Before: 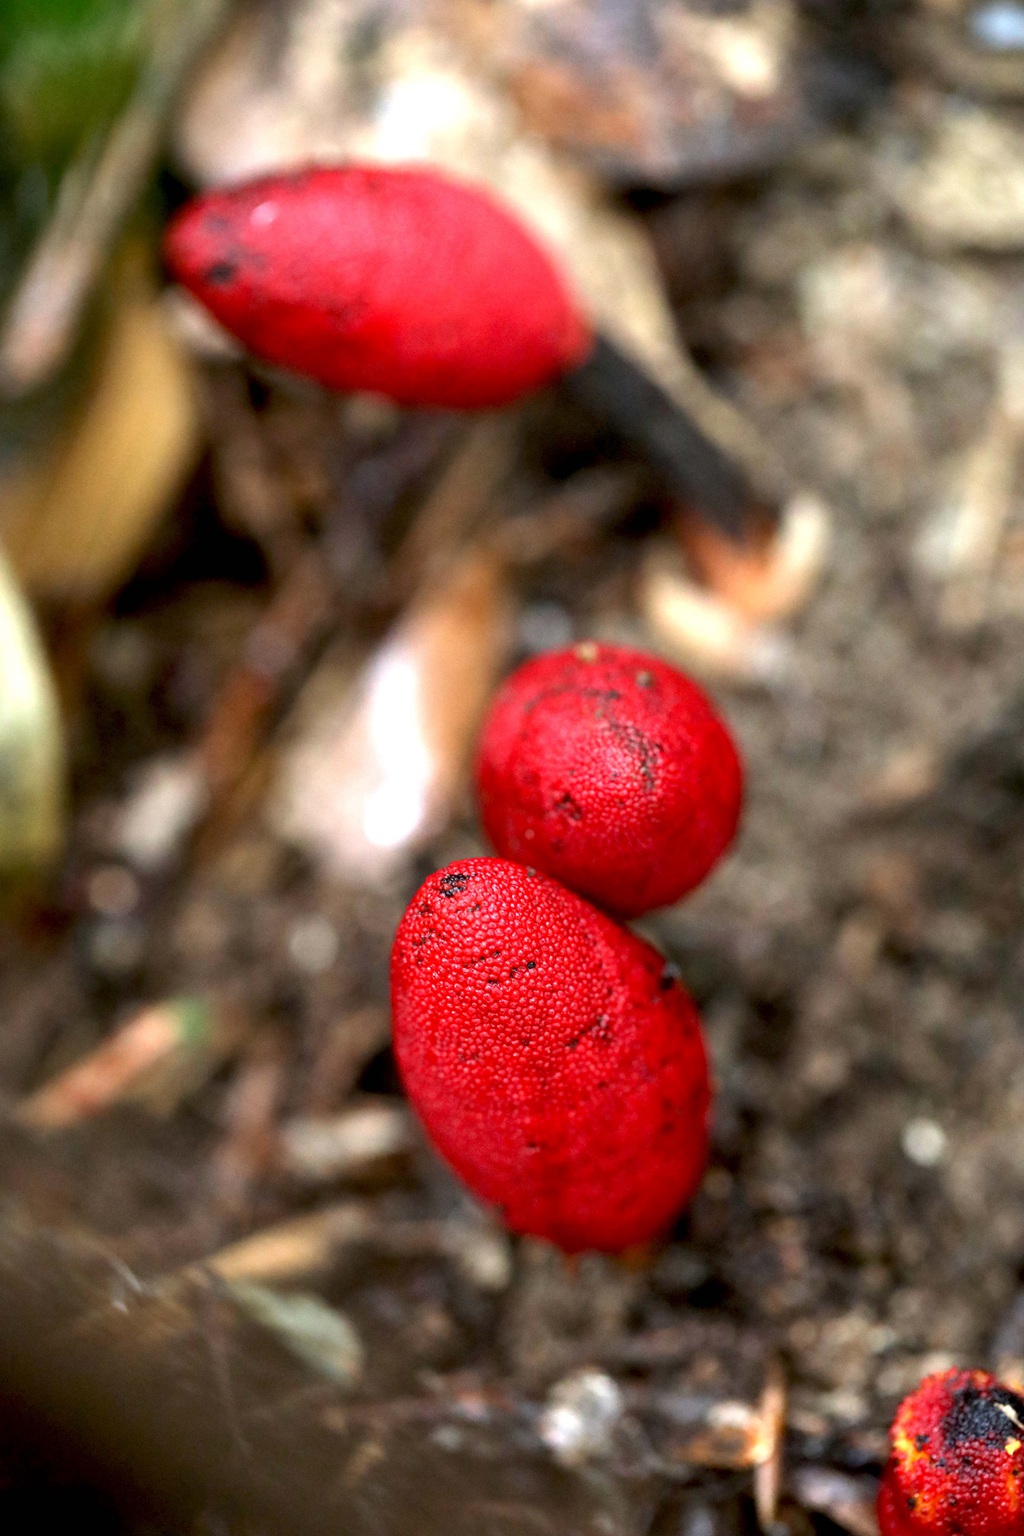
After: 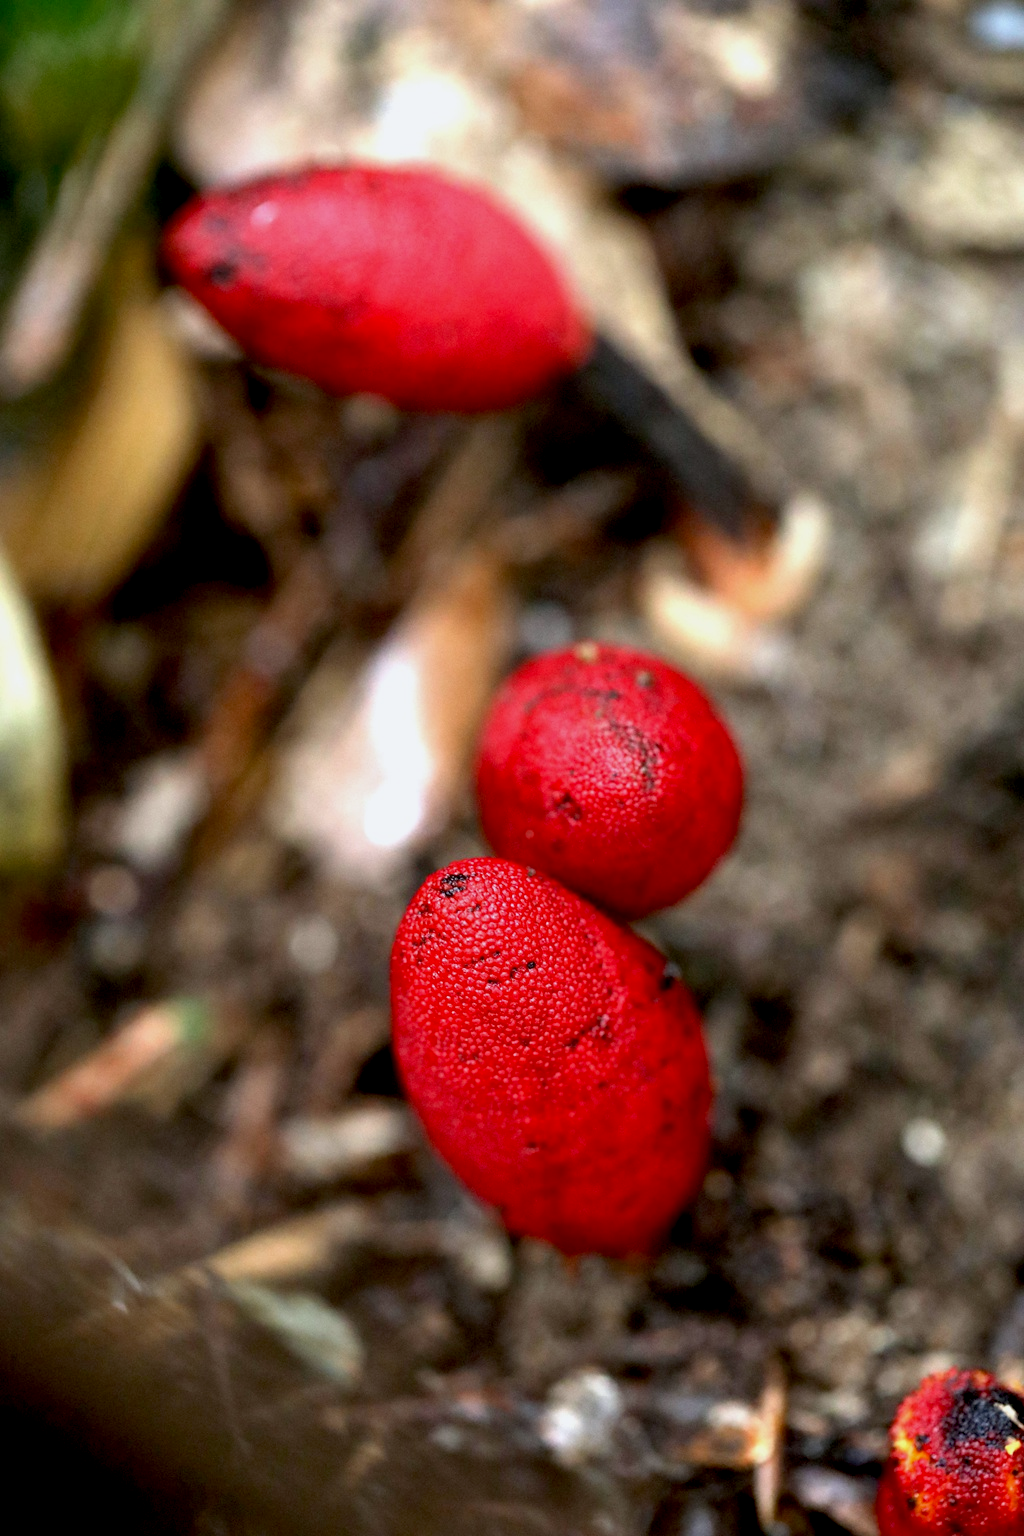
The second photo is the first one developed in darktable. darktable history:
white balance: red 0.988, blue 1.017
exposure: black level correction 0.009, exposure -0.159 EV, compensate highlight preservation false
